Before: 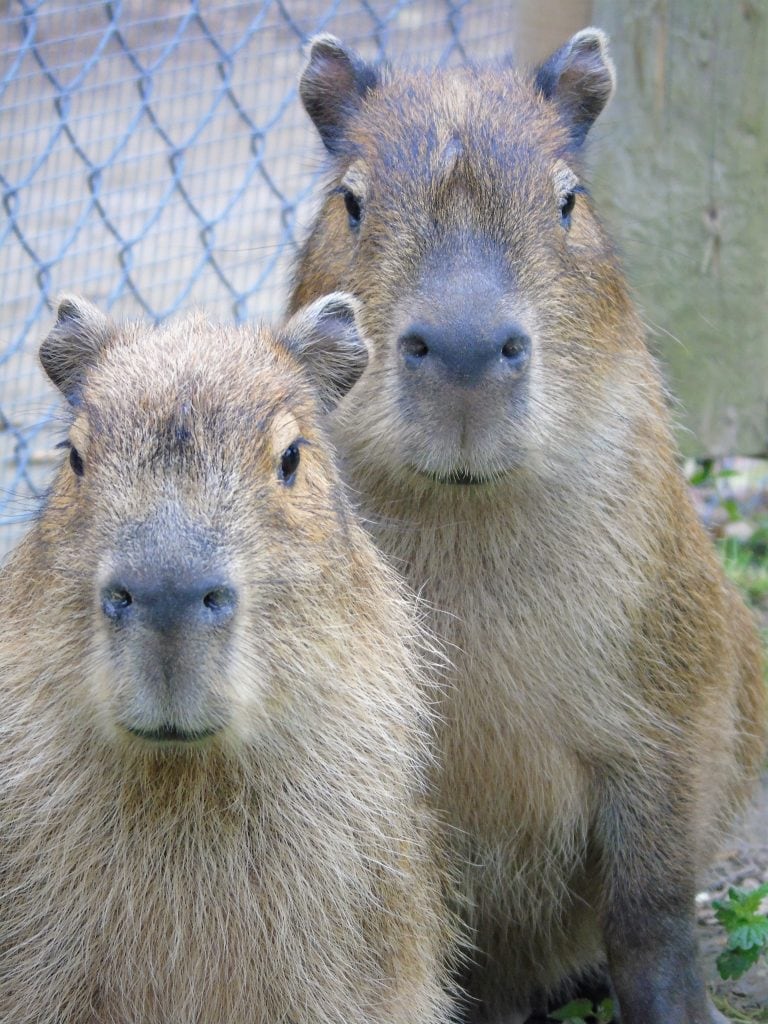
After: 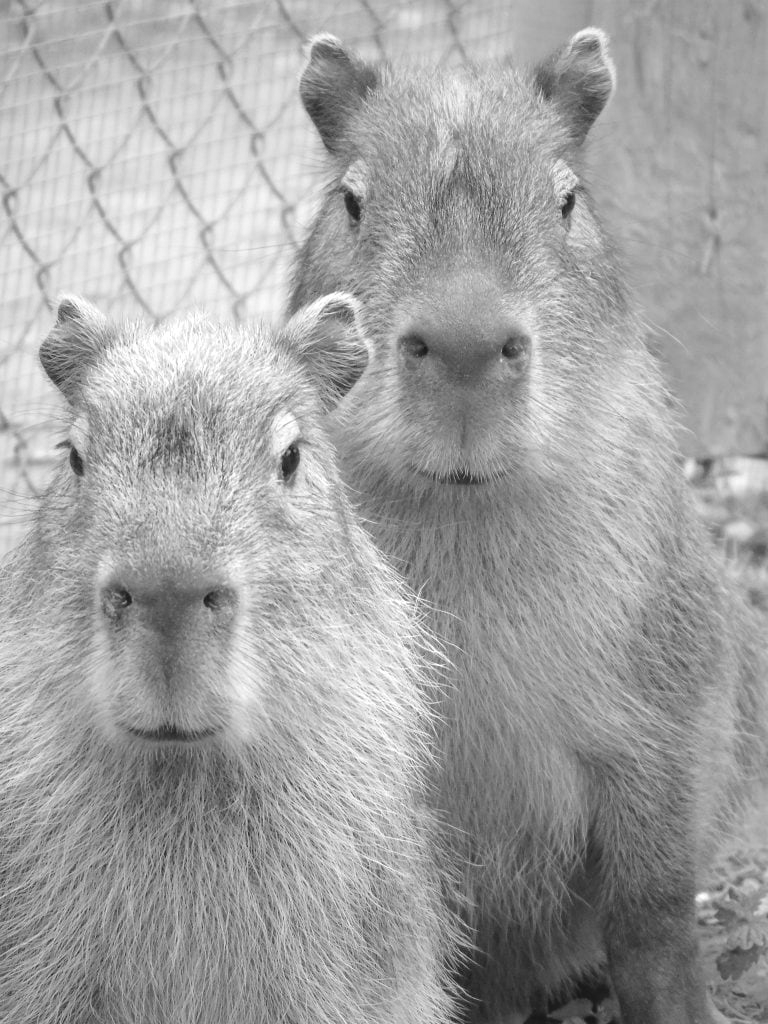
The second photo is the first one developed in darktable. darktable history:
white balance: emerald 1
monochrome: a 73.58, b 64.21
tone curve: curves: ch0 [(0, 0.068) (1, 0.961)], color space Lab, linked channels, preserve colors none
exposure: exposure 0.6 EV, compensate highlight preservation false
